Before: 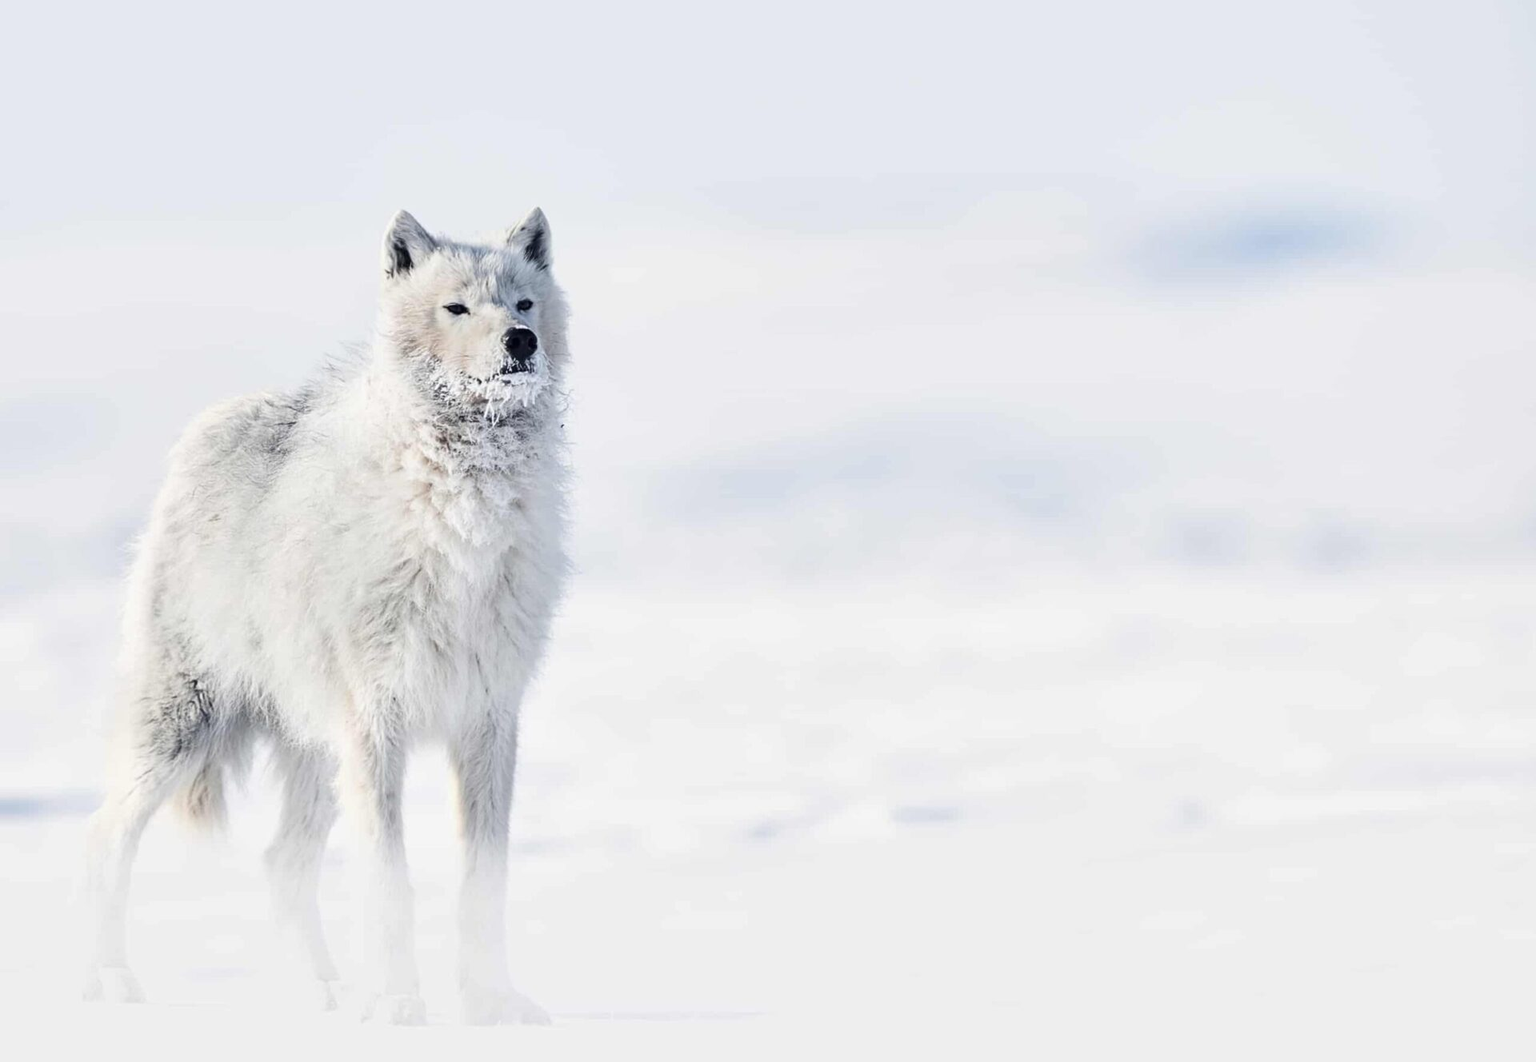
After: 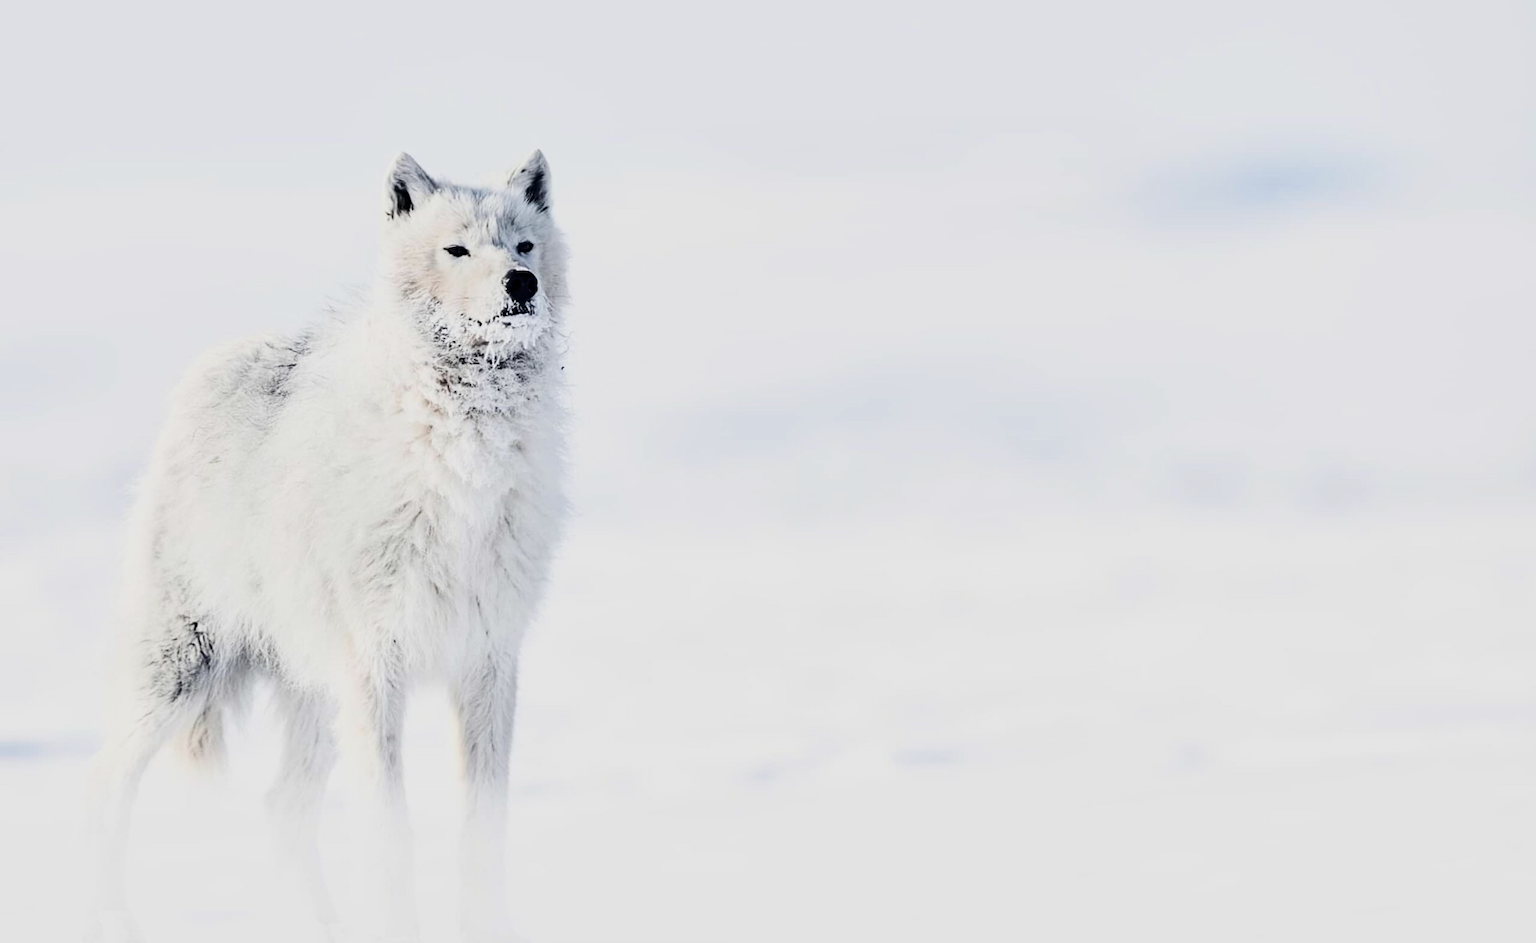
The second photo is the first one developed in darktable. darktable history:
tone equalizer: on, module defaults
filmic rgb: black relative exposure -7.65 EV, white relative exposure 4.56 EV, hardness 3.61
crop and rotate: top 5.609%, bottom 5.609%
contrast brightness saturation: contrast 0.28
